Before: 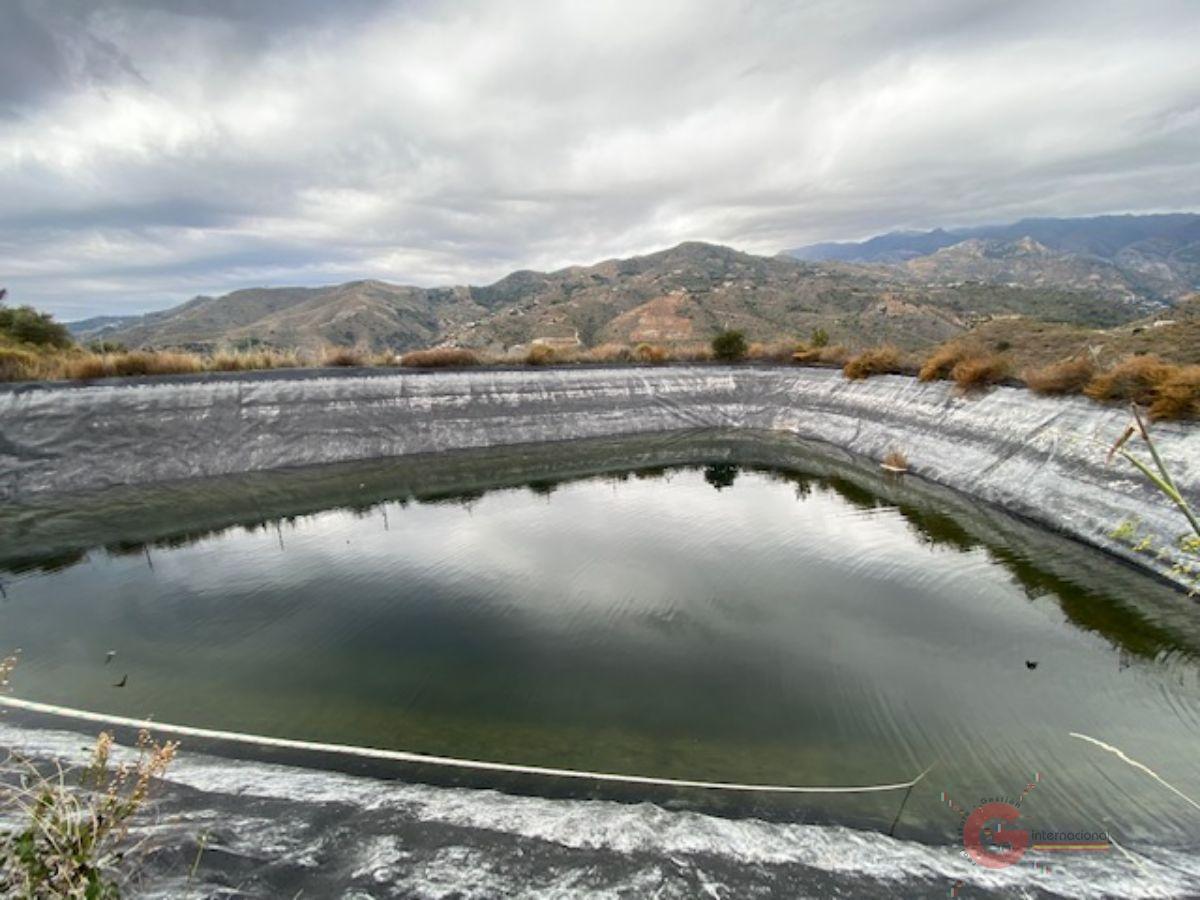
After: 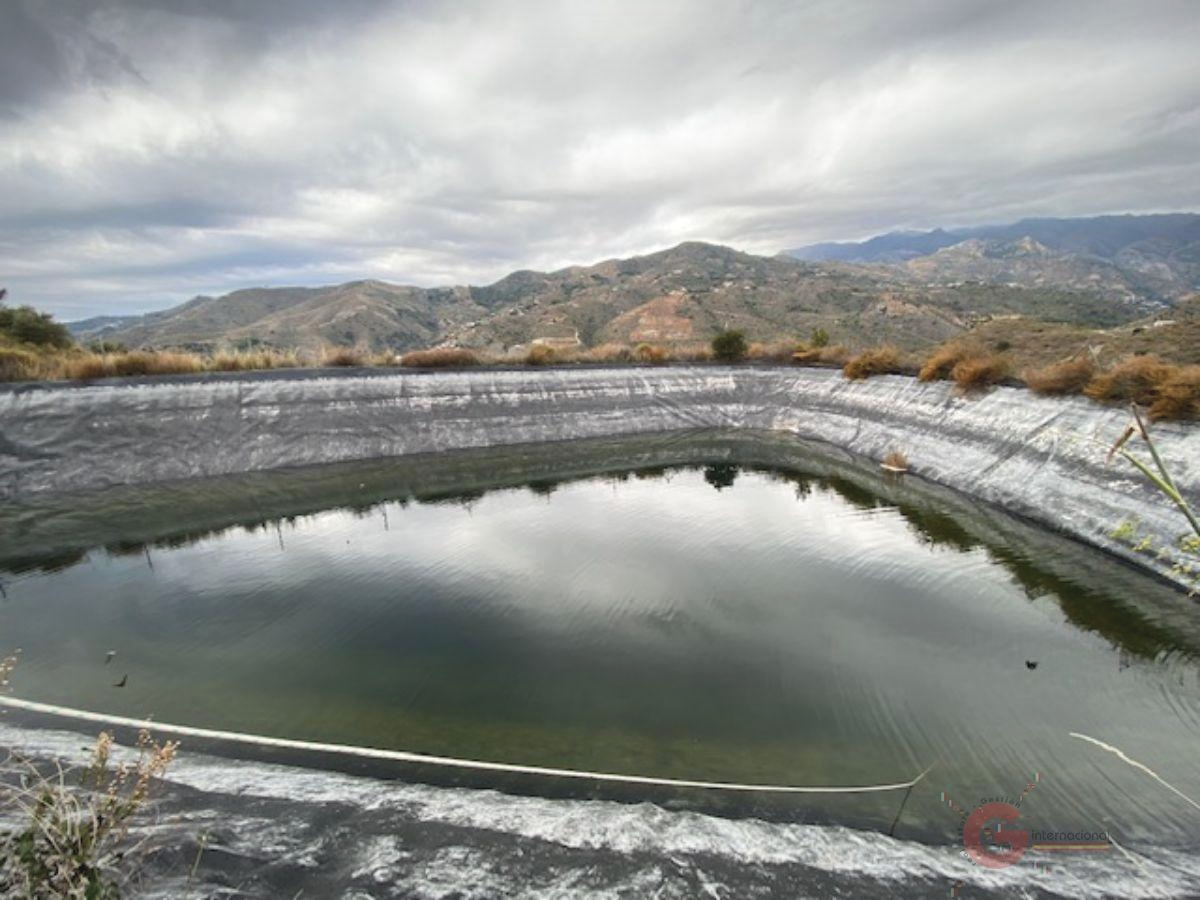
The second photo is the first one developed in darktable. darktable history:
exposure: black level correction -0.008, exposure 0.067 EV, compensate highlight preservation false
vignetting: fall-off radius 100%, width/height ratio 1.337
